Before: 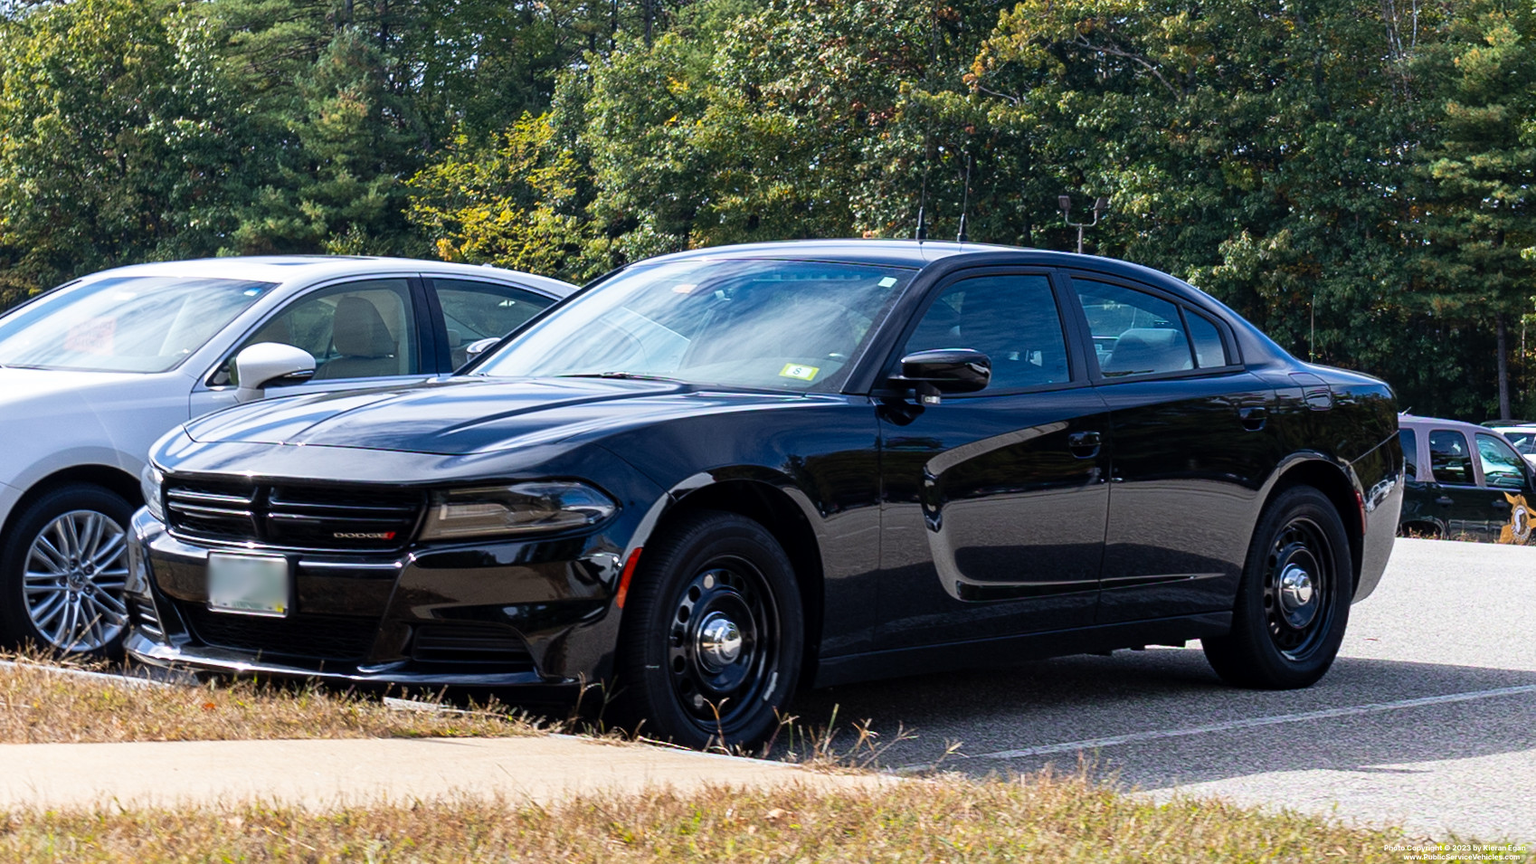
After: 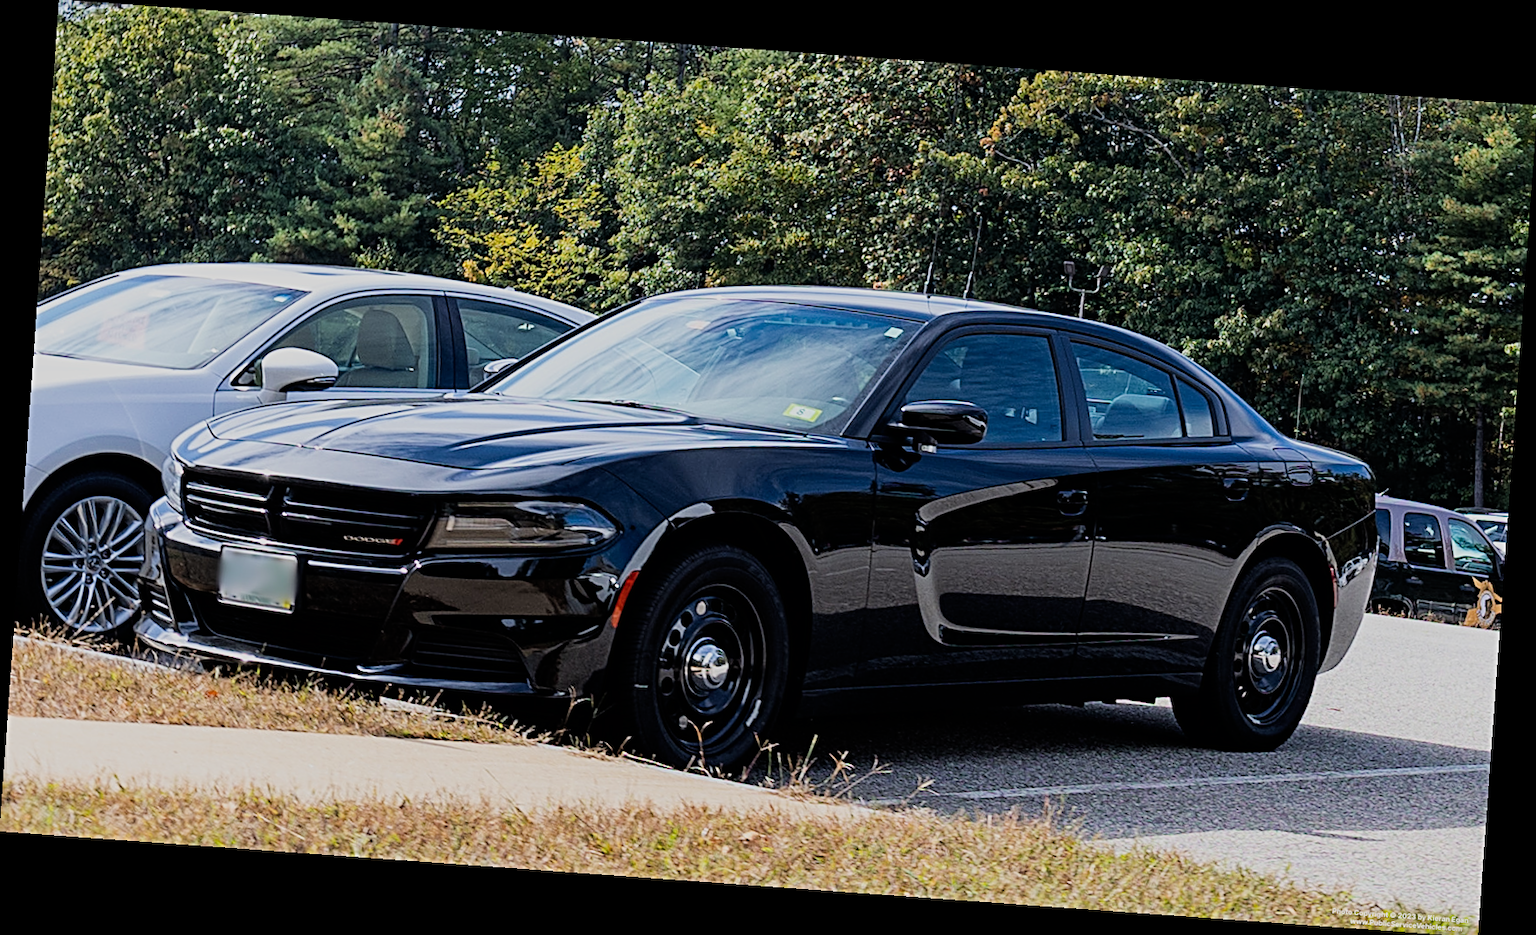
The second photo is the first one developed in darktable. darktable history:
rotate and perspective: rotation 4.1°, automatic cropping off
sharpen: radius 2.817, amount 0.715
filmic rgb: black relative exposure -7.65 EV, white relative exposure 4.56 EV, hardness 3.61
